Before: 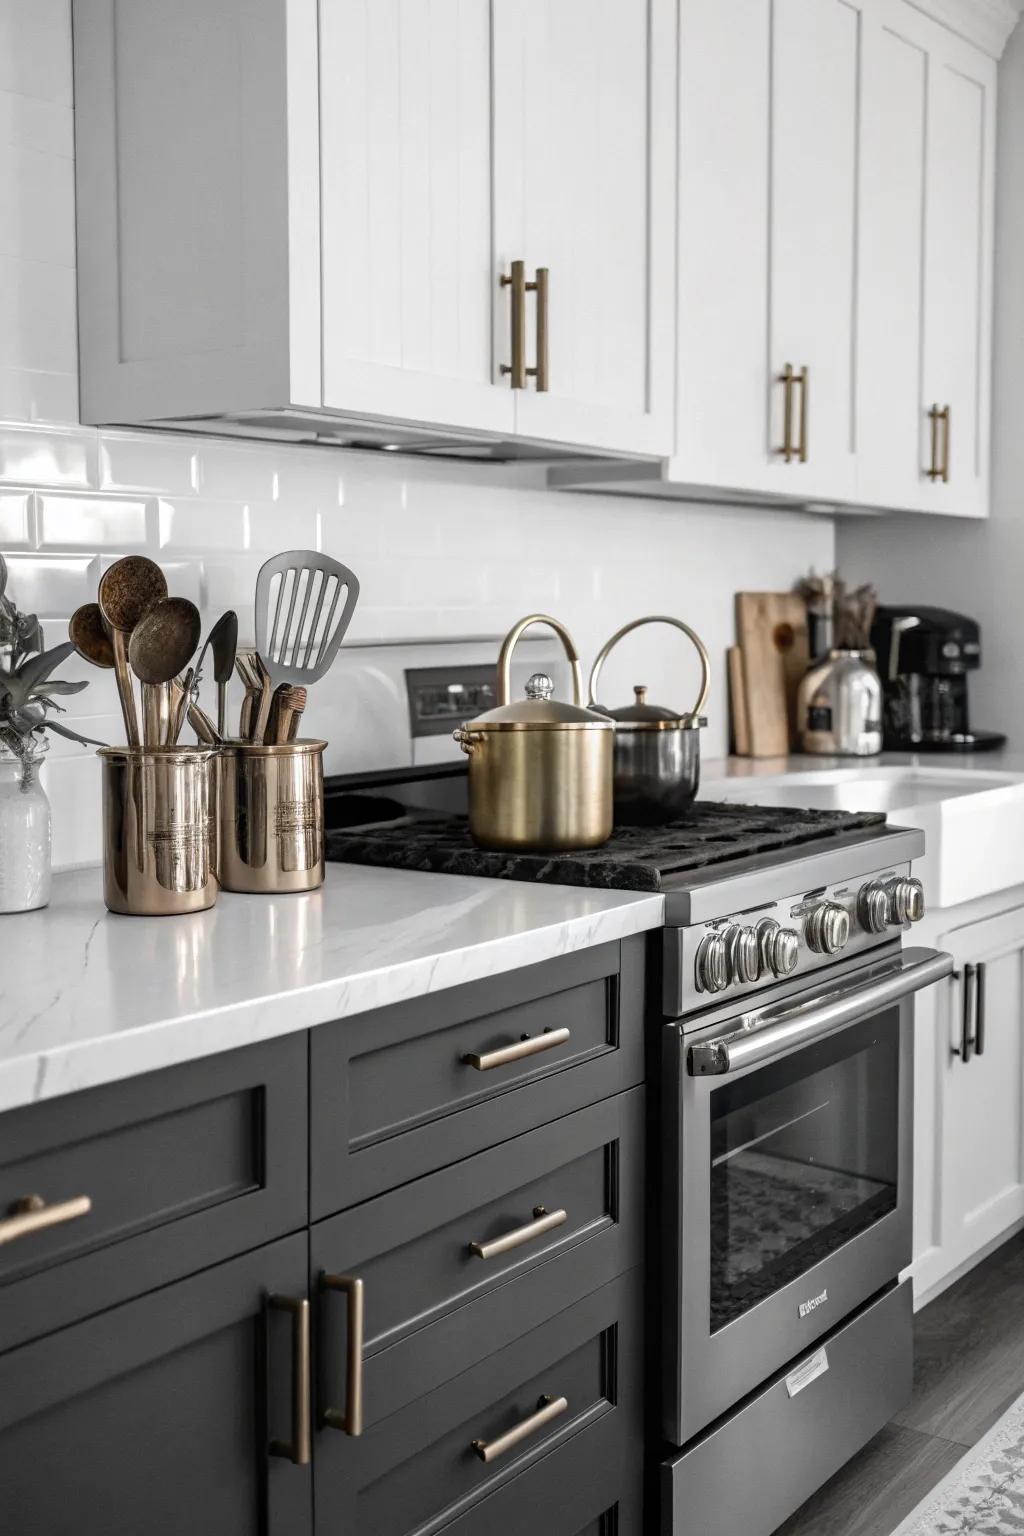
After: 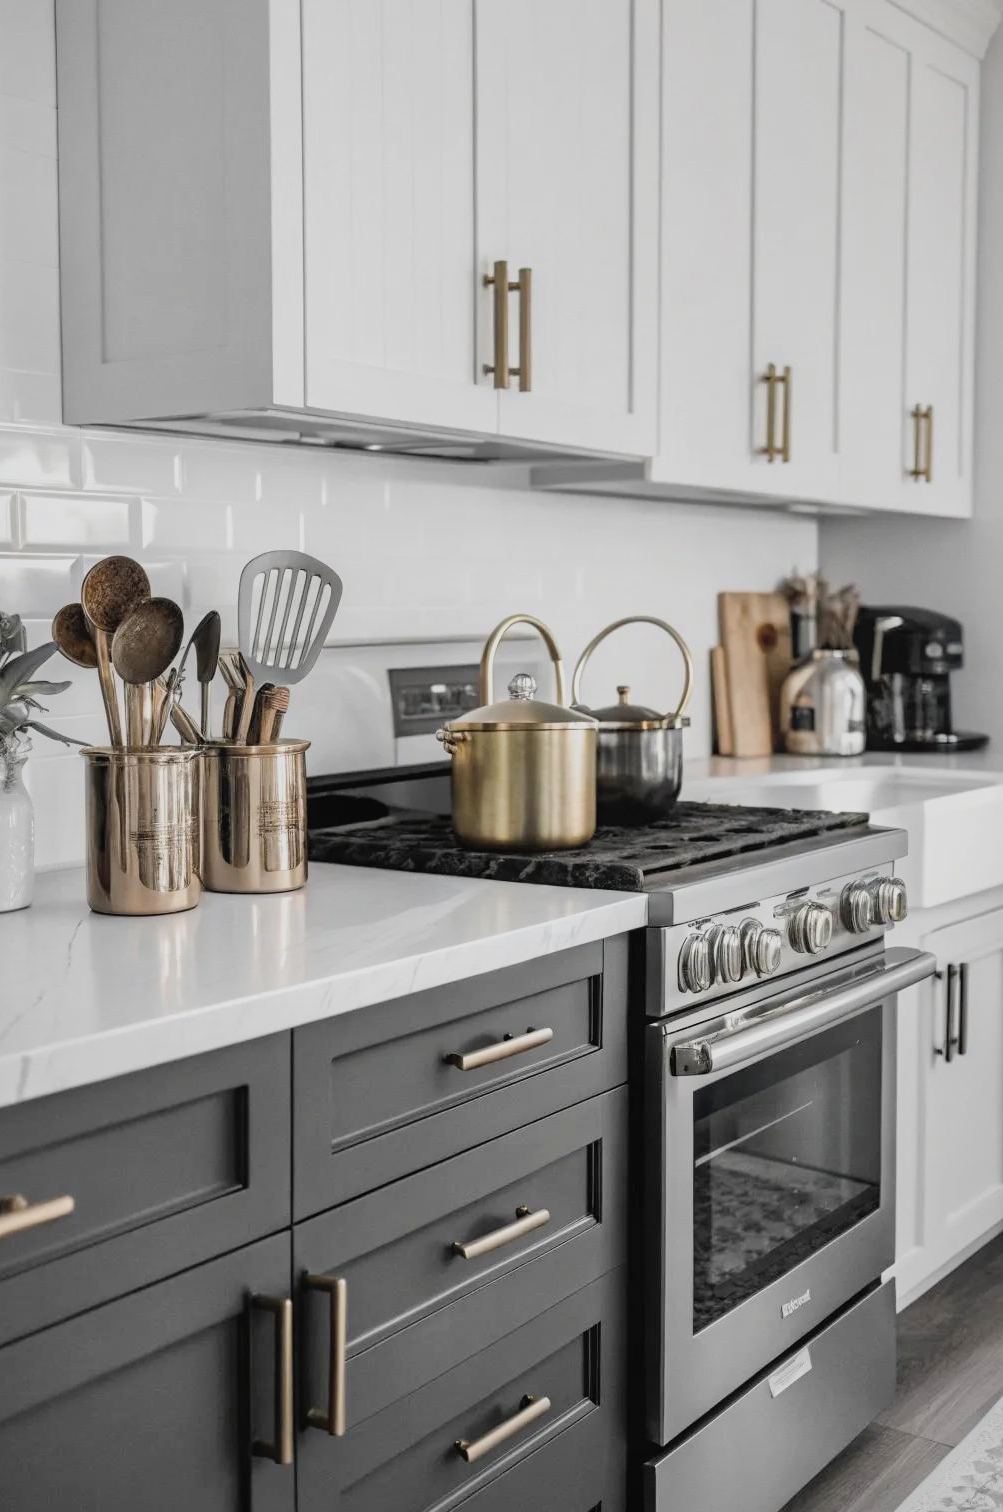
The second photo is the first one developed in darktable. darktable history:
crop: left 1.74%, right 0.287%, bottom 1.508%
filmic rgb: black relative exposure -7.65 EV, white relative exposure 4.56 EV, hardness 3.61, contrast 1.062
shadows and highlights: on, module defaults
exposure: black level correction -0.005, exposure 0.62 EV, compensate exposure bias true, compensate highlight preservation false
